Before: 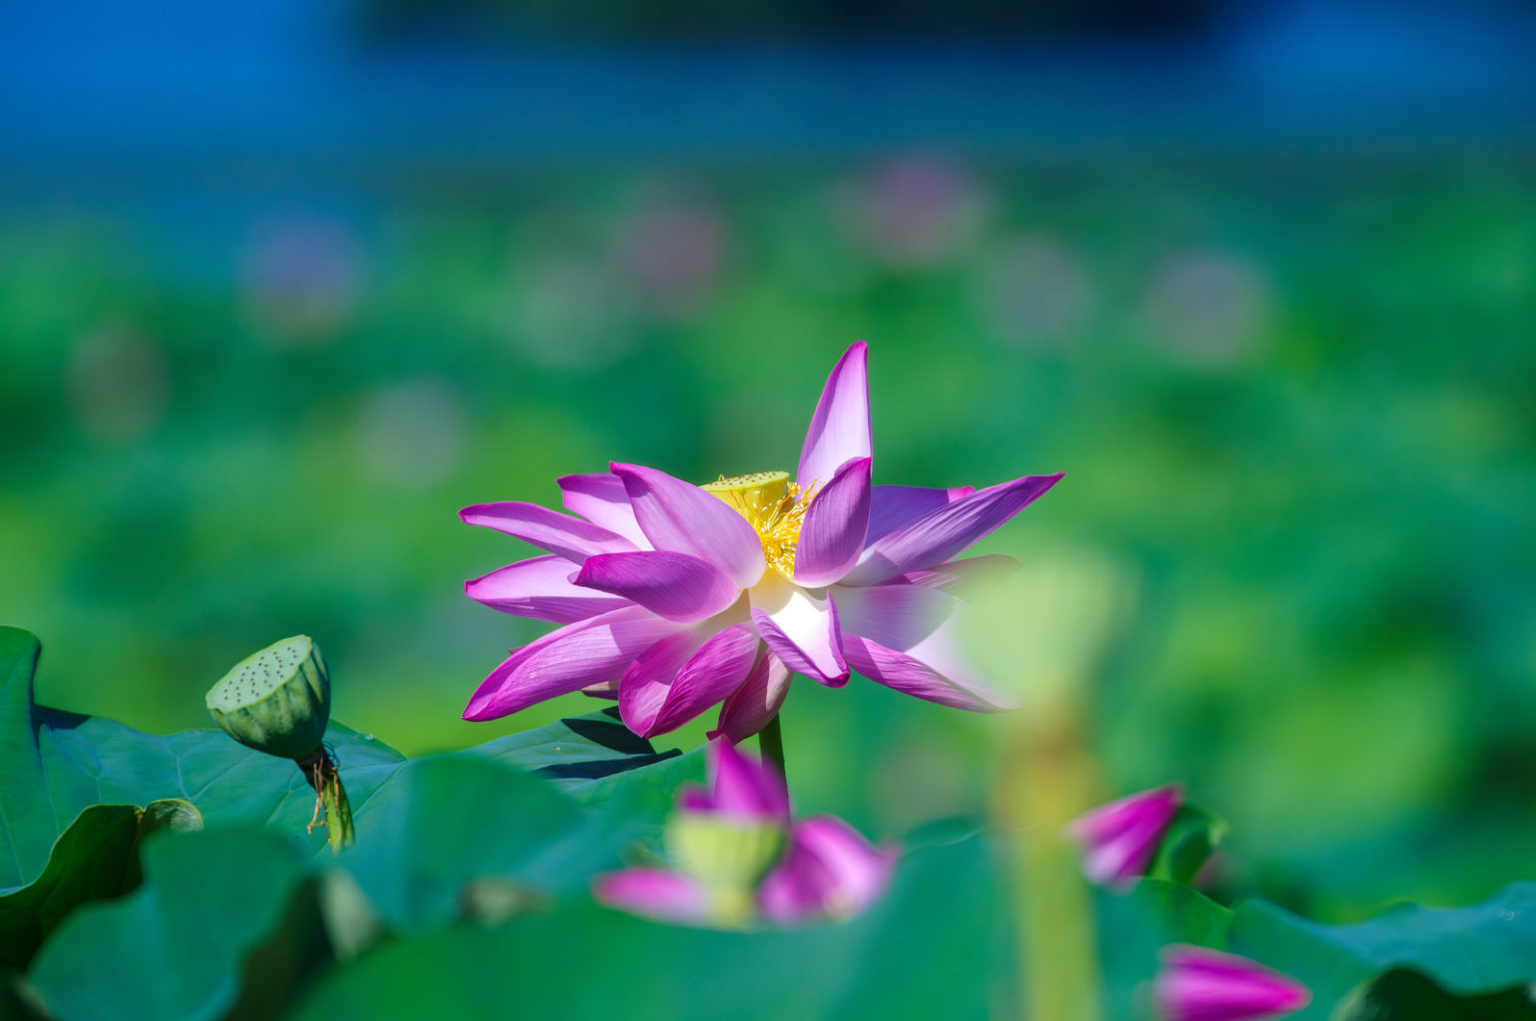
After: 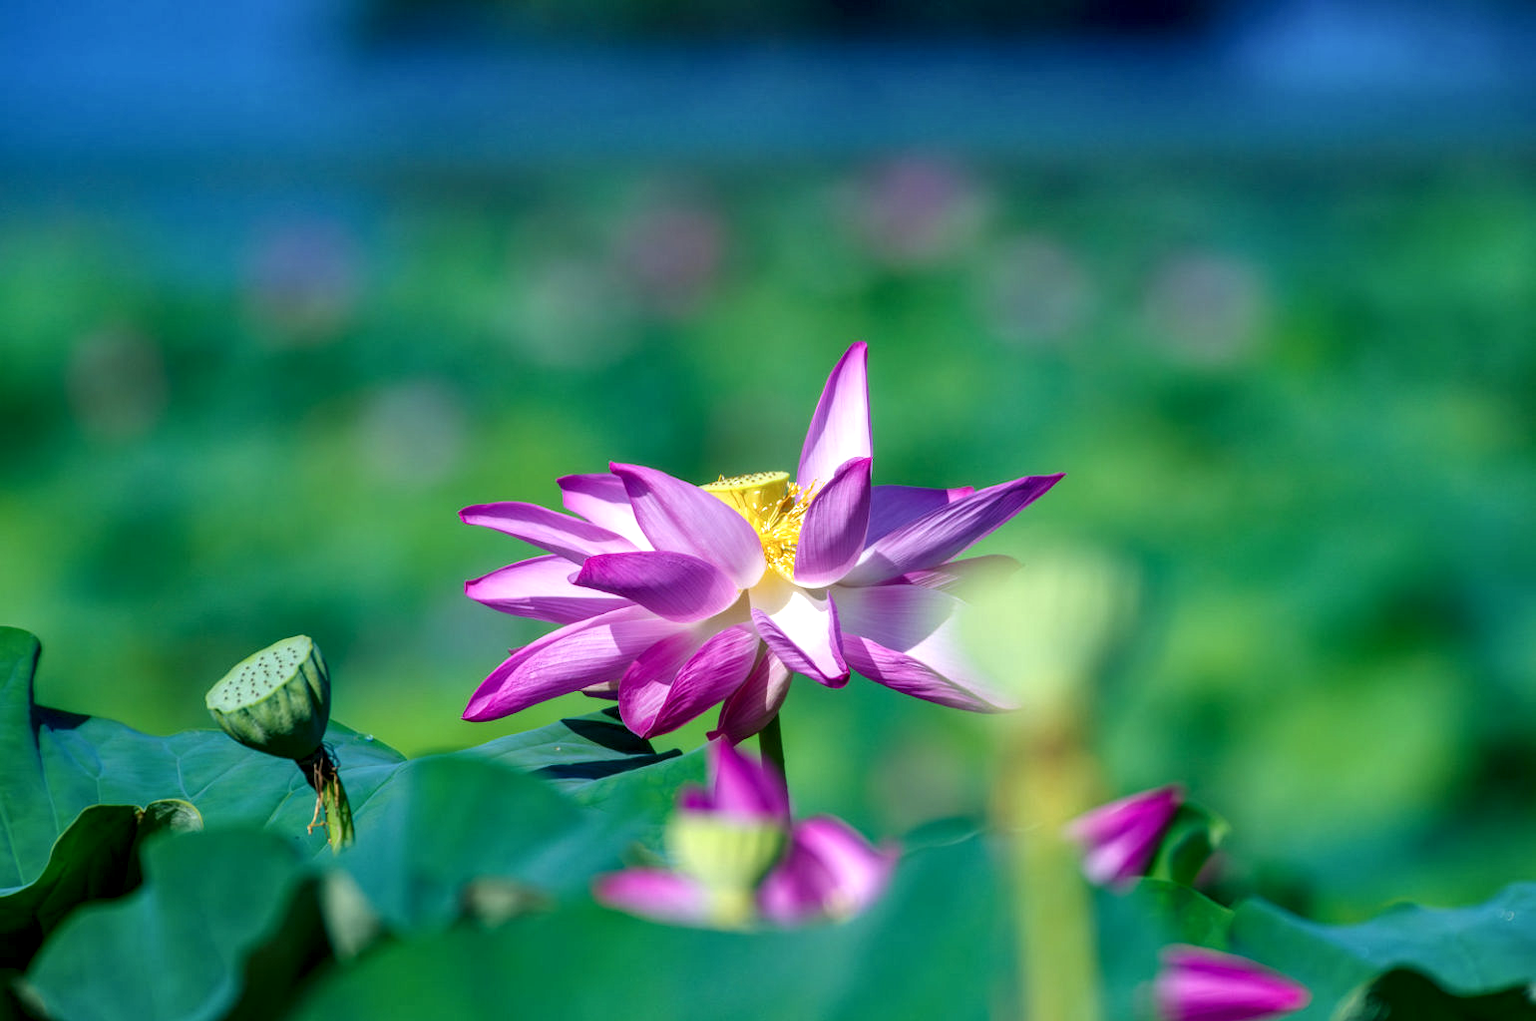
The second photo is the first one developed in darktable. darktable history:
shadows and highlights: radius 105.78, shadows 45.45, highlights -66.76, low approximation 0.01, soften with gaussian
local contrast: highlights 59%, detail 146%
